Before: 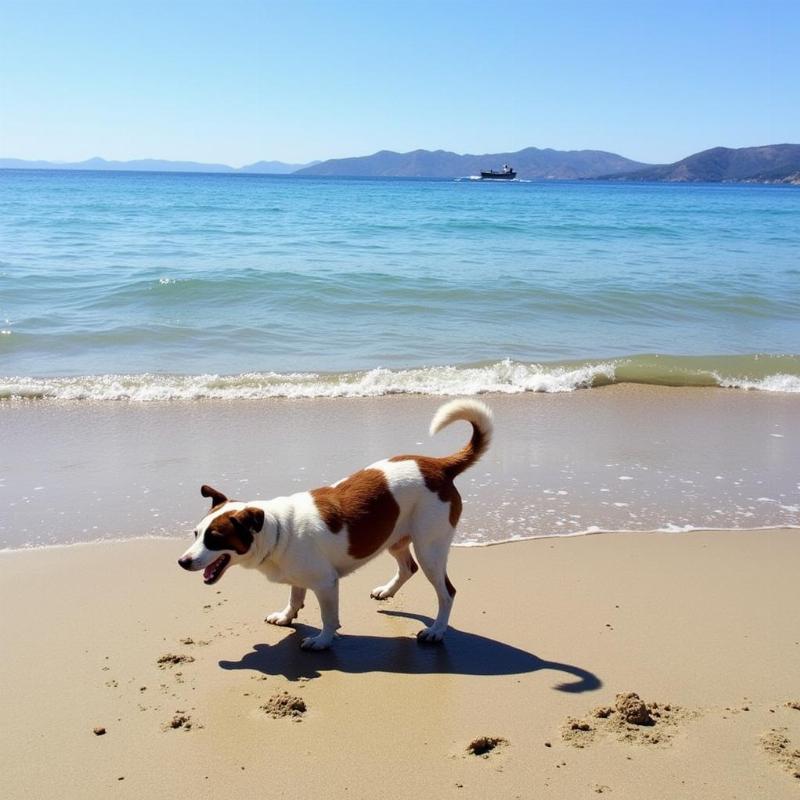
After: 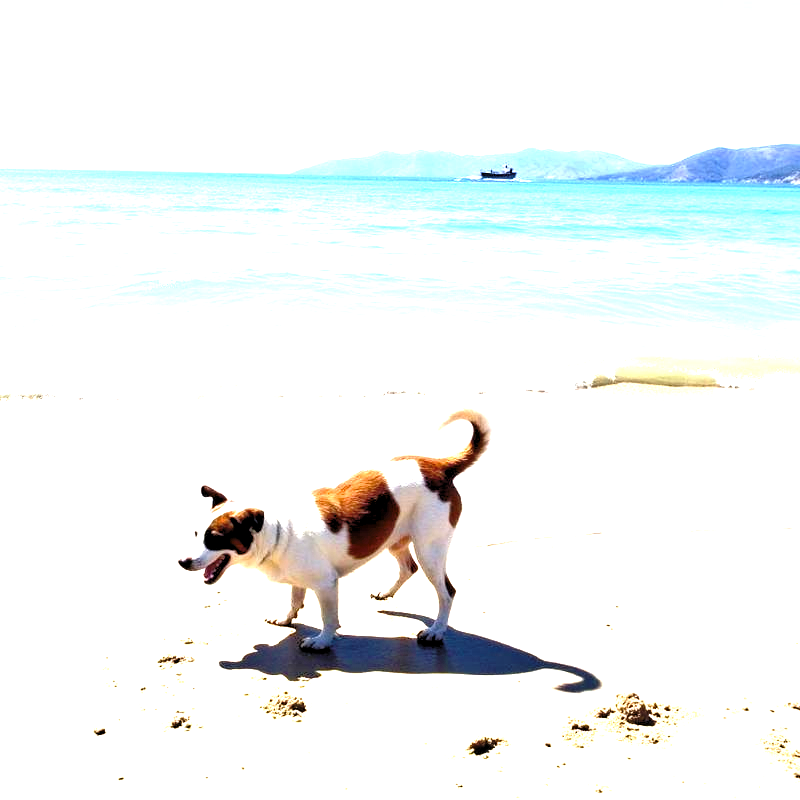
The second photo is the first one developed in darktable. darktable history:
base curve: curves: ch0 [(0, 0) (0.073, 0.04) (0.157, 0.139) (0.492, 0.492) (0.758, 0.758) (1, 1)], preserve colors none
tone equalizer: -7 EV 0.15 EV, -6 EV 0.6 EV, -5 EV 1.15 EV, -4 EV 1.33 EV, -3 EV 1.15 EV, -2 EV 0.6 EV, -1 EV 0.15 EV, mask exposure compensation -0.5 EV
levels: levels [0.116, 0.574, 1]
exposure: black level correction 0, exposure 2.088 EV, compensate exposure bias true, compensate highlight preservation false
